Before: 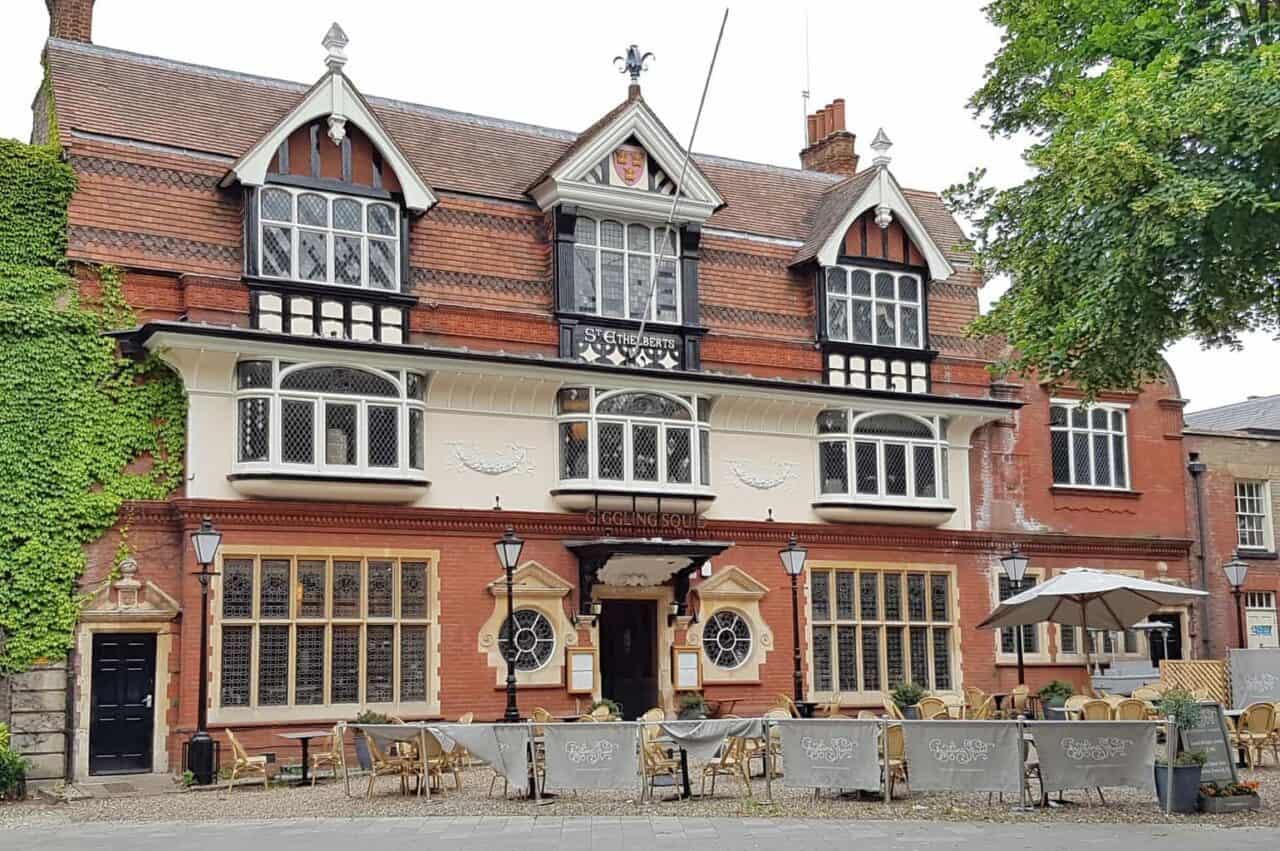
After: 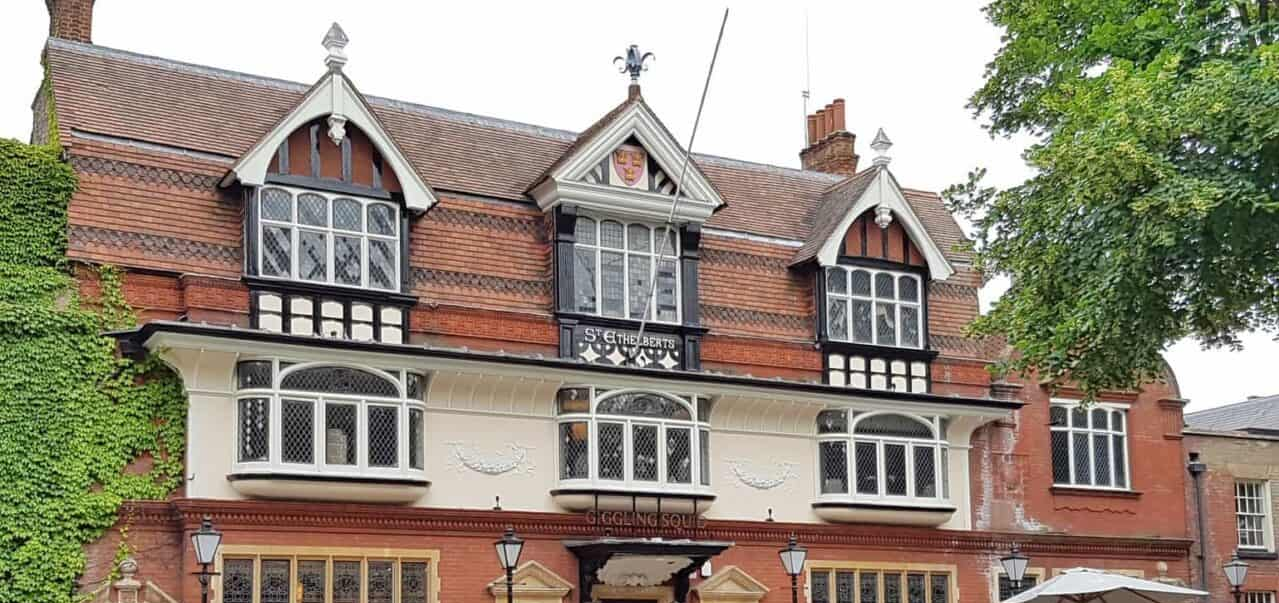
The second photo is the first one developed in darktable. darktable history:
crop: right 0%, bottom 29.079%
